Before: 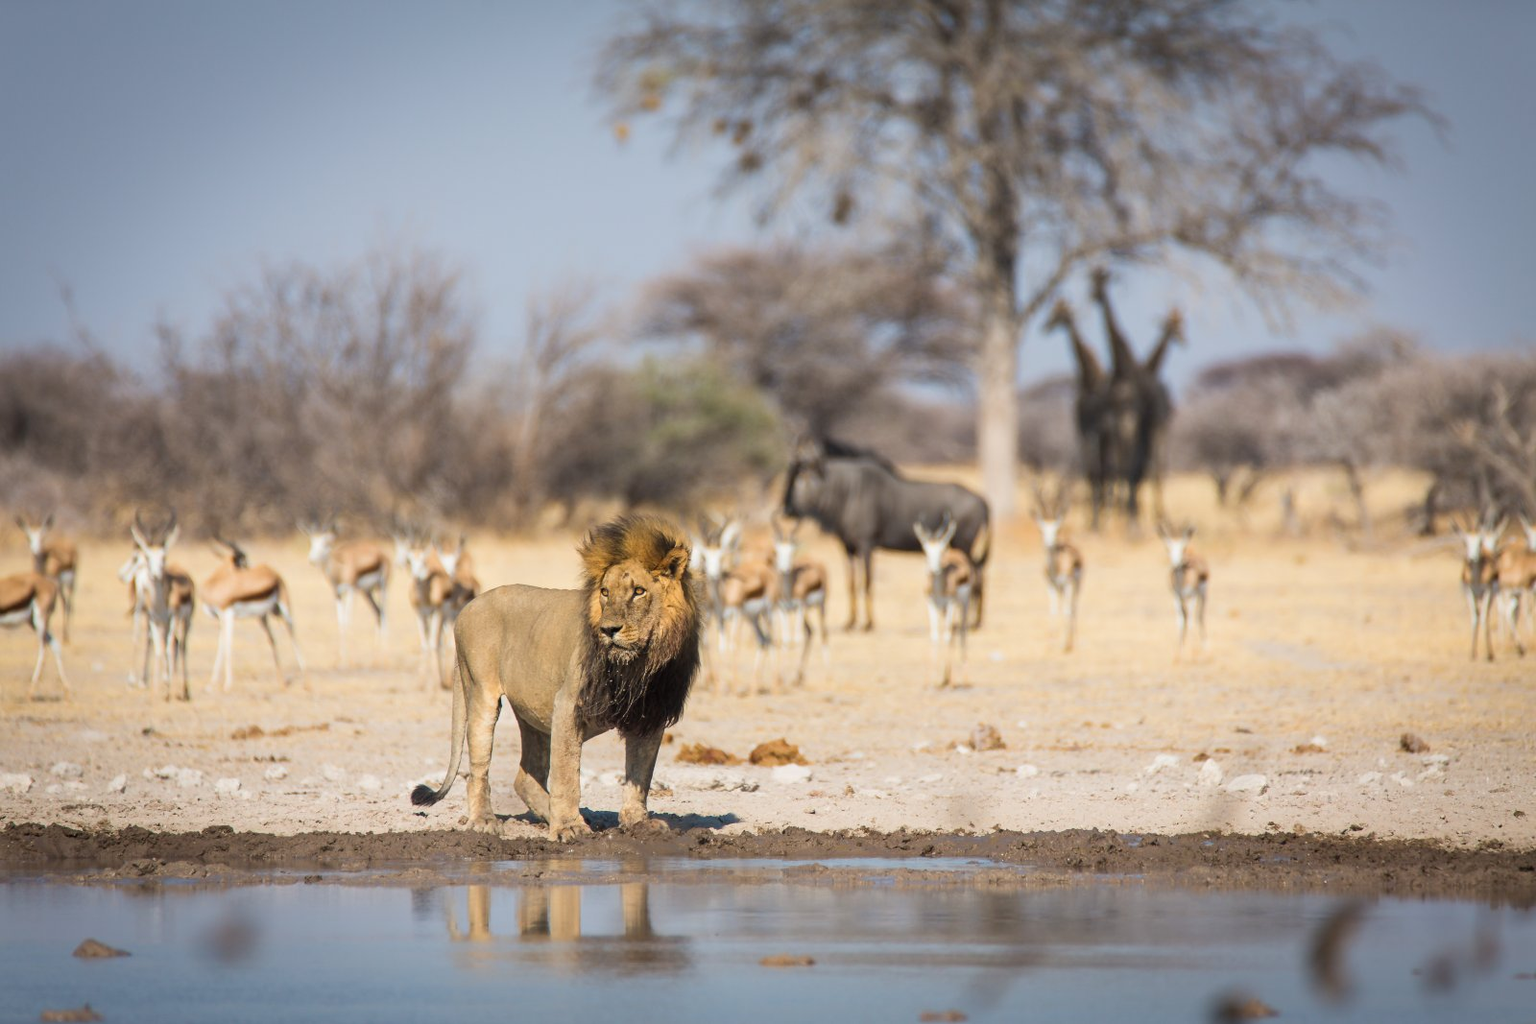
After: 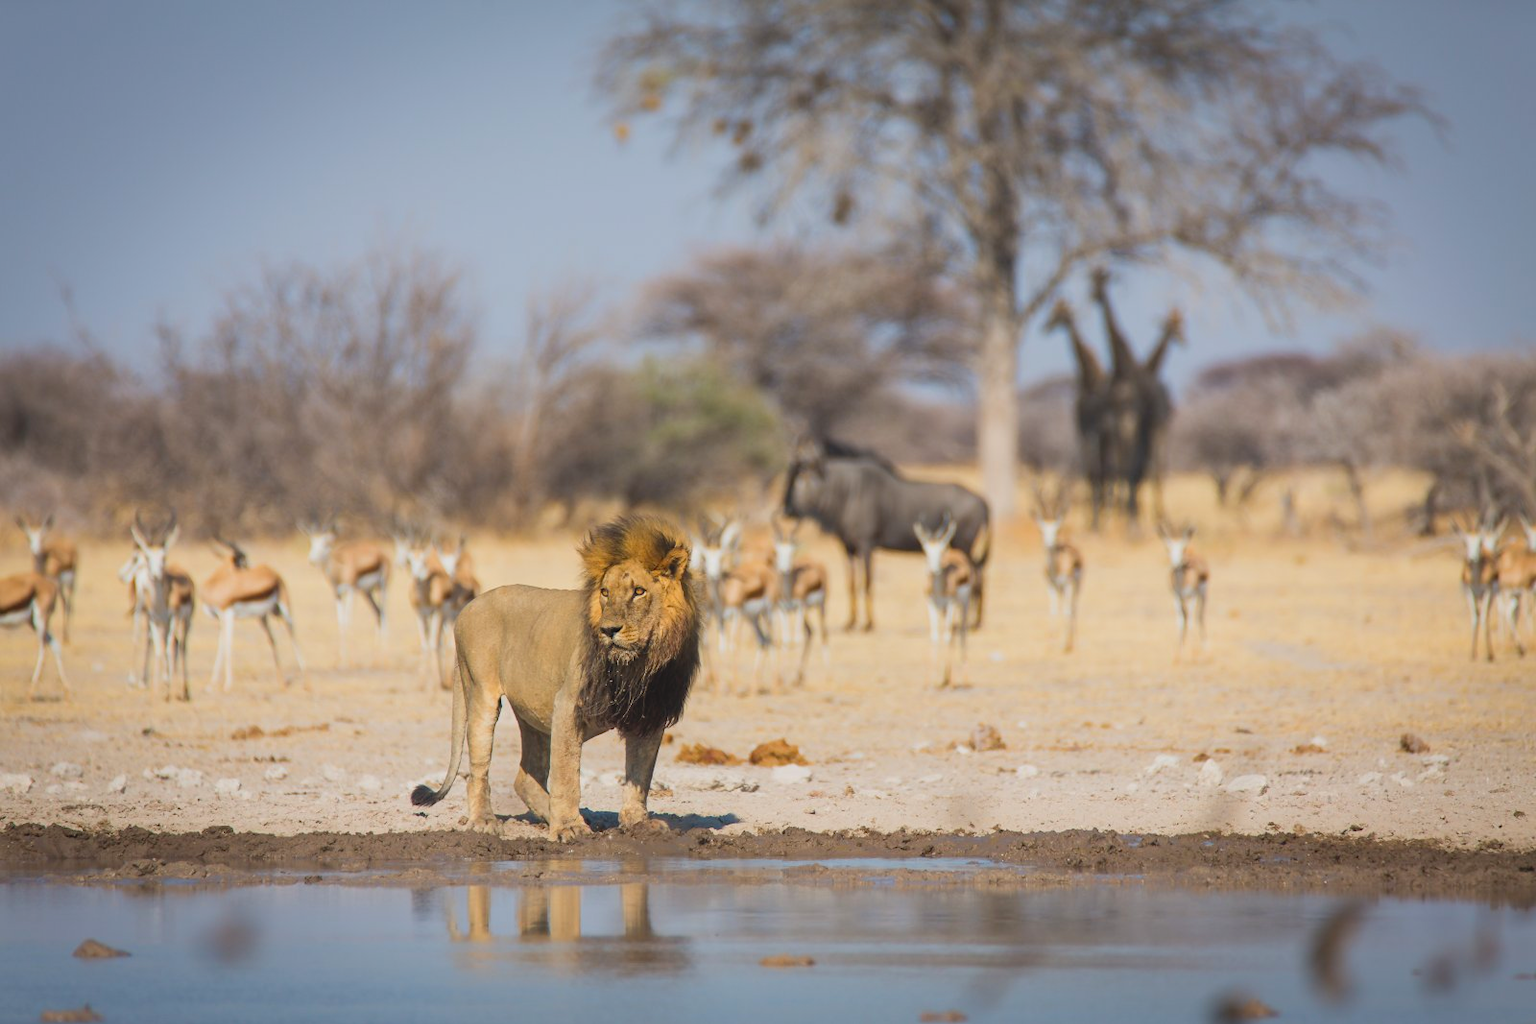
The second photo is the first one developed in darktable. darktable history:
lowpass: radius 0.1, contrast 0.85, saturation 1.1, unbound 0
